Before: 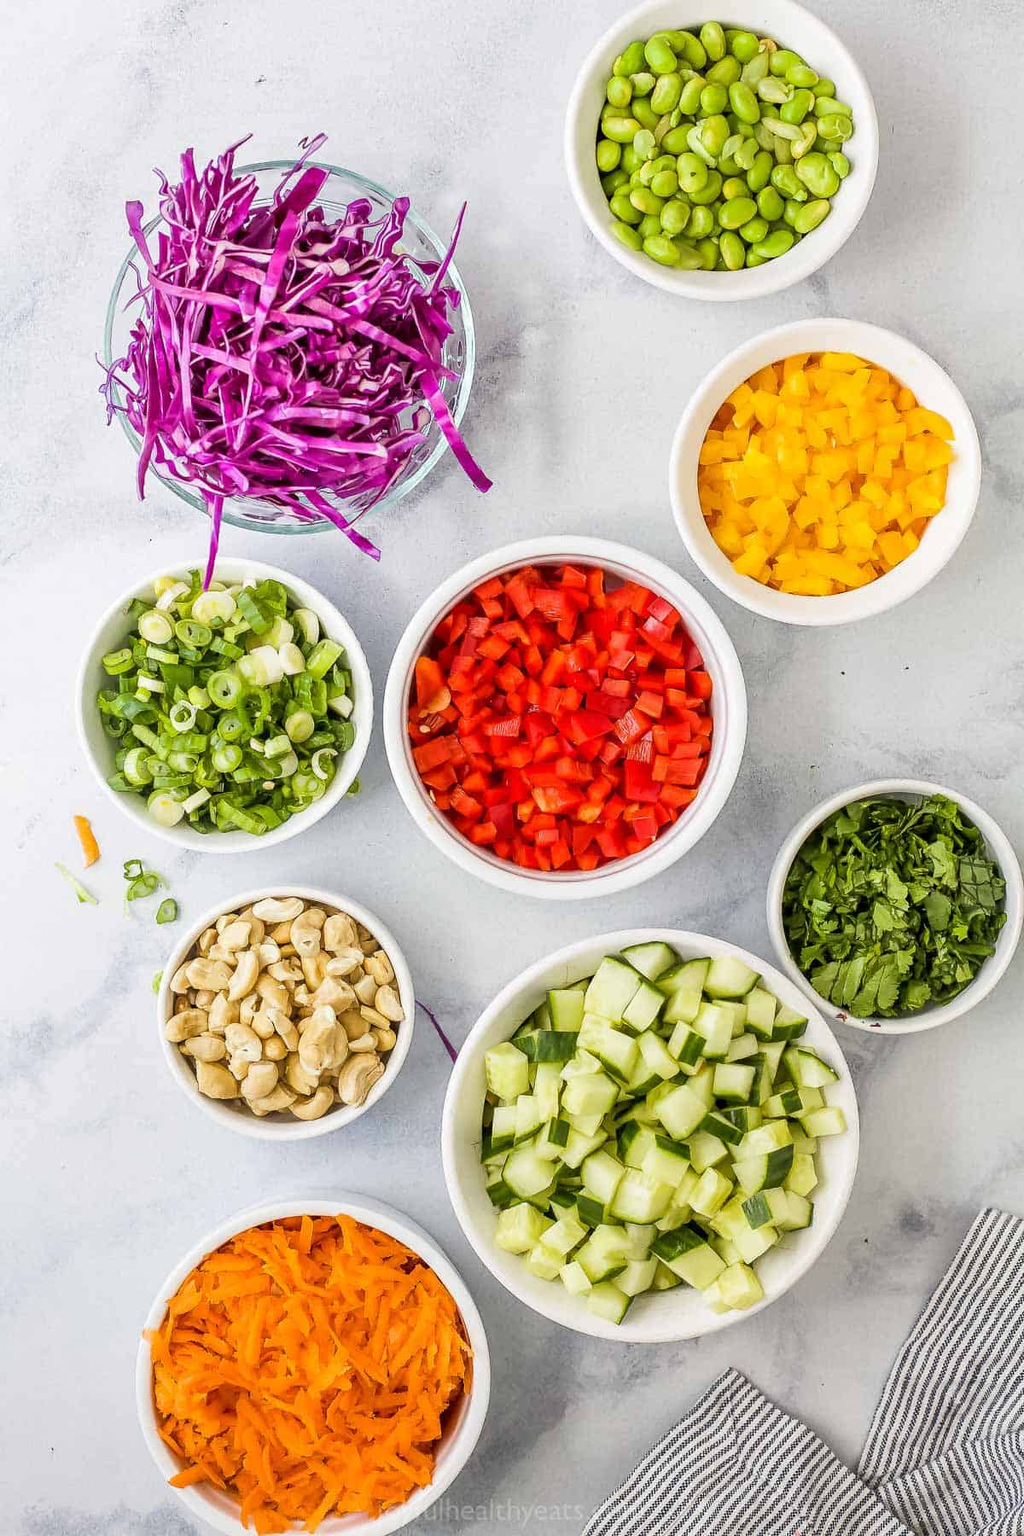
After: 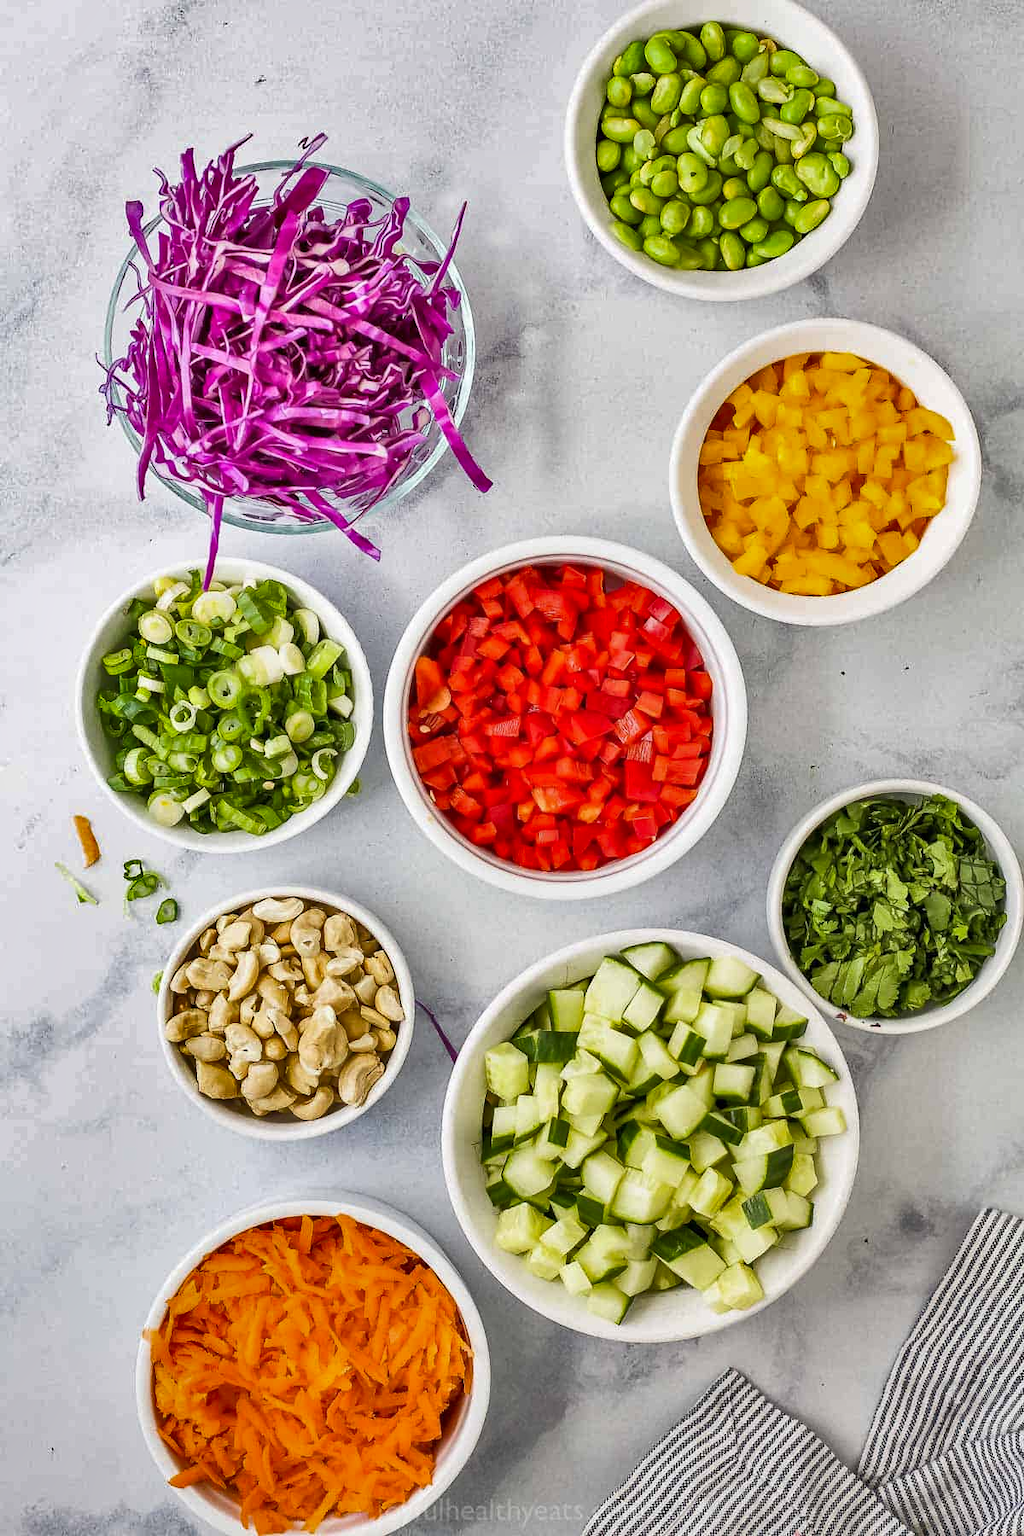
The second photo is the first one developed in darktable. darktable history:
shadows and highlights: shadows 75.87, highlights -60.68, soften with gaussian
